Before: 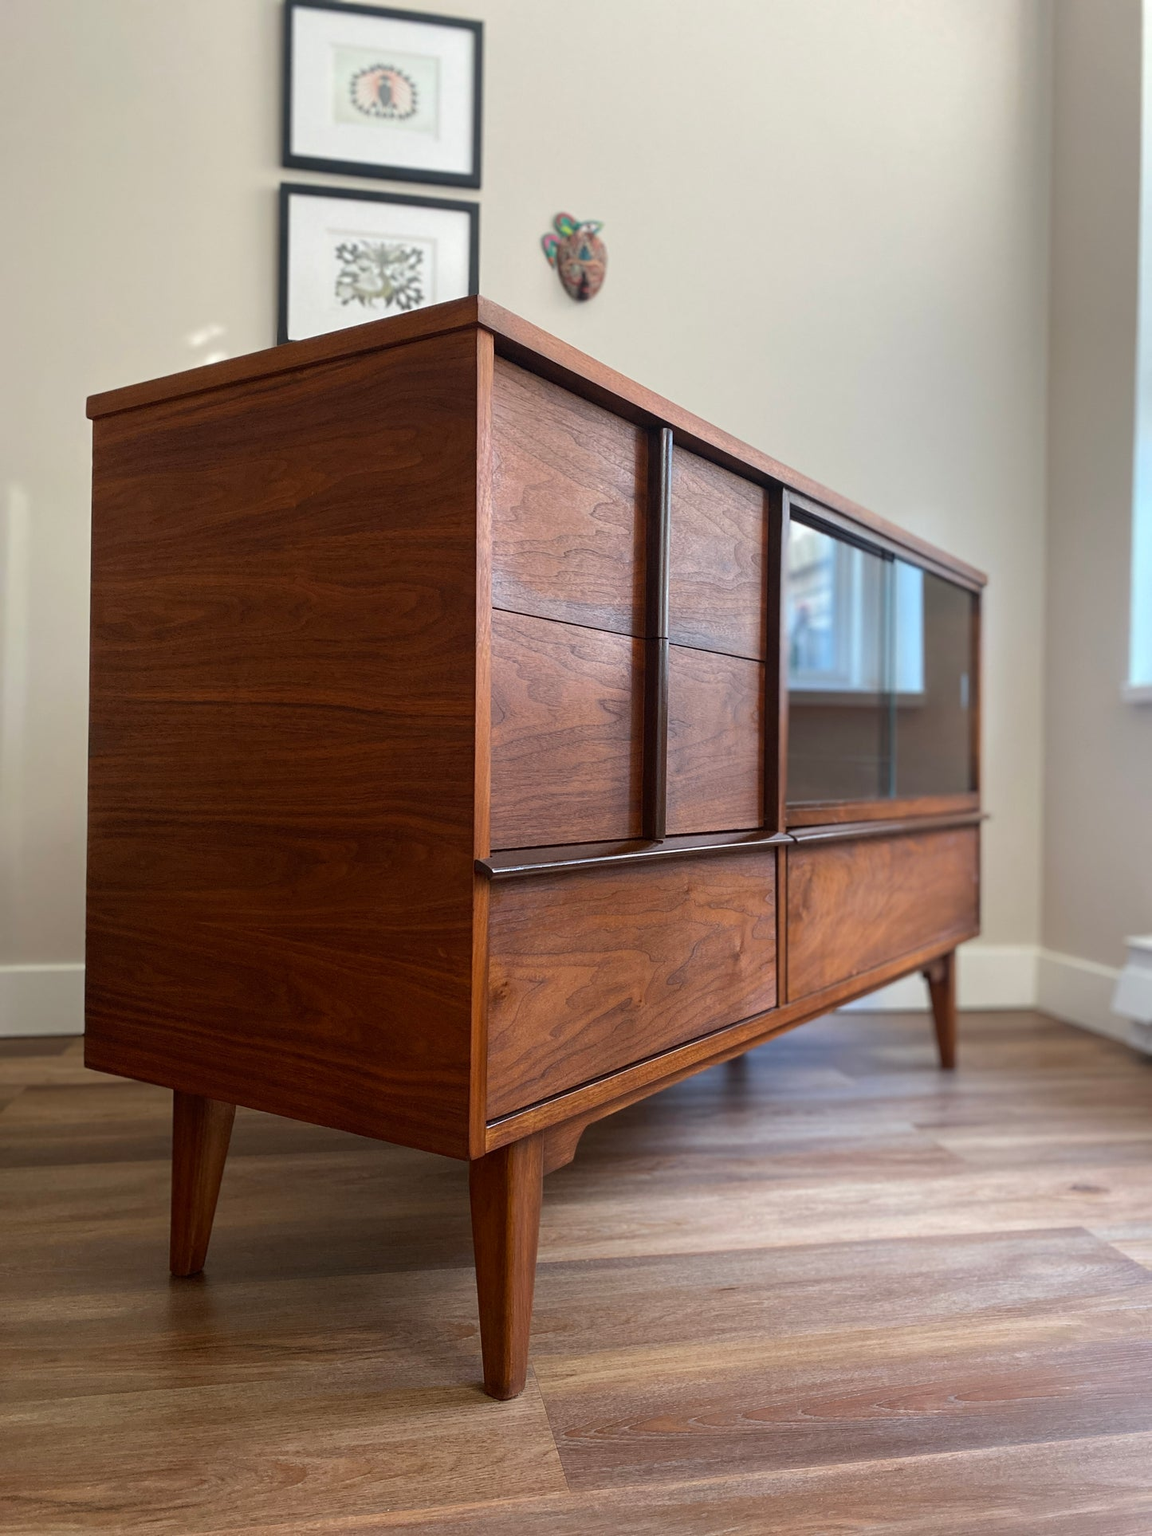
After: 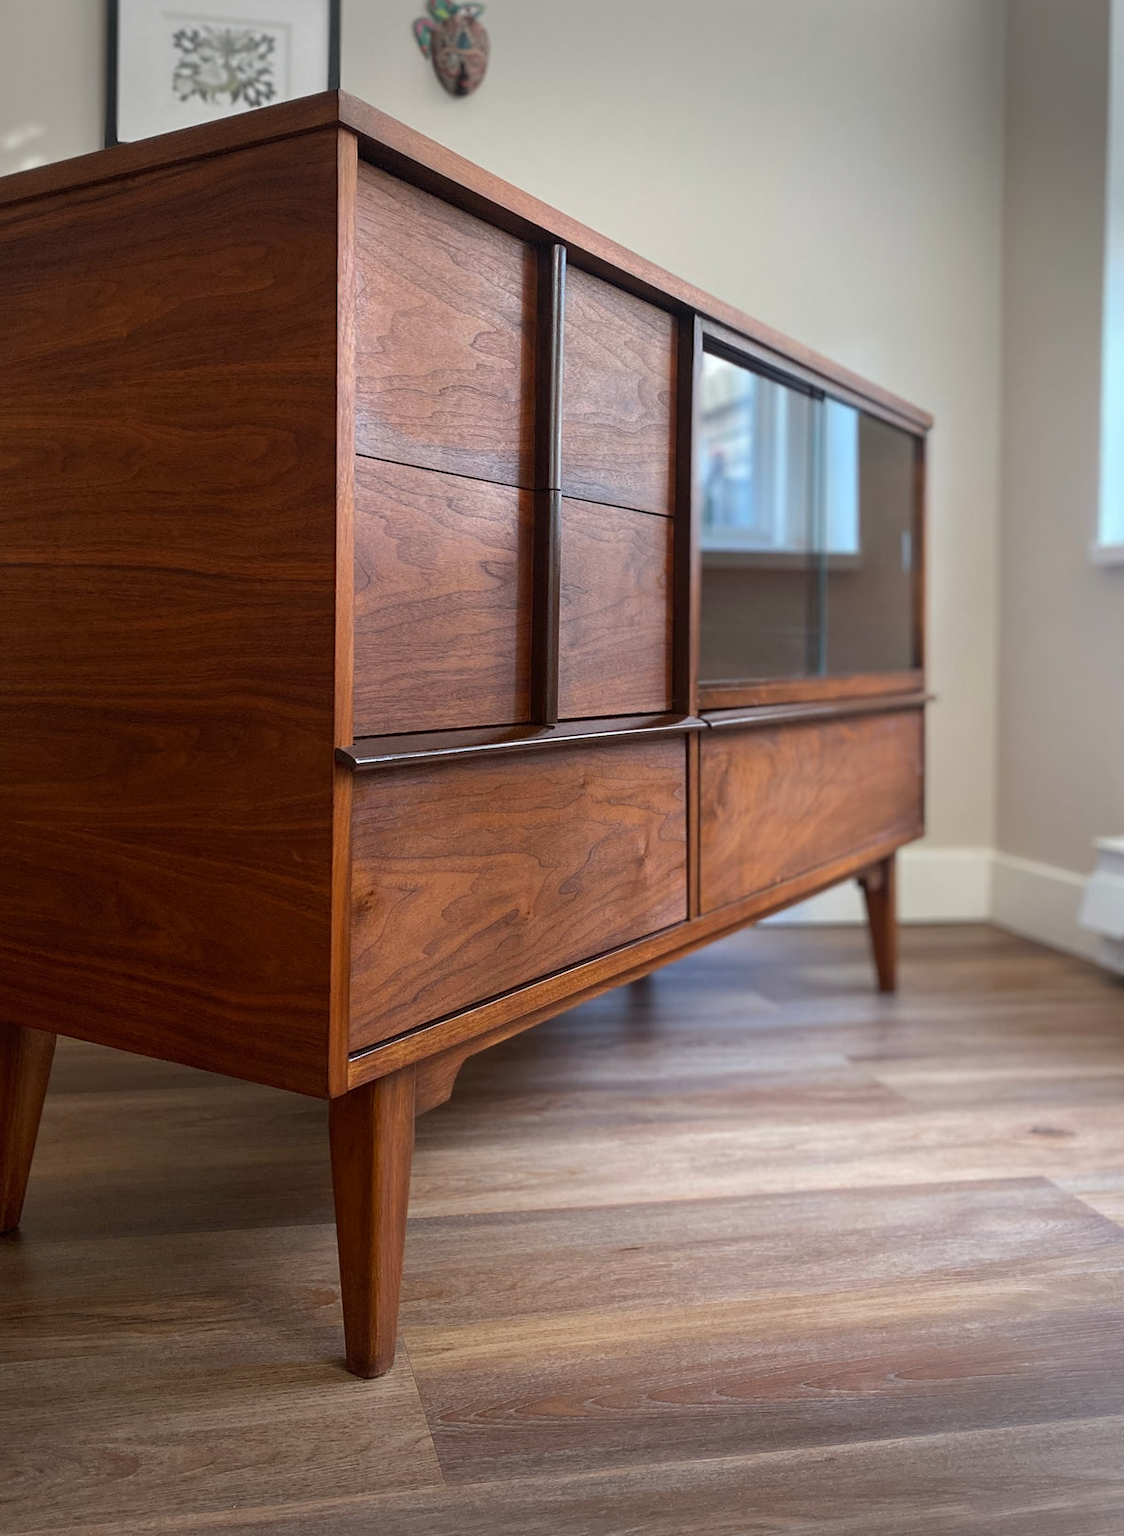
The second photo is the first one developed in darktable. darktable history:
vignetting: fall-off start 100%, brightness -0.406, saturation -0.3, width/height ratio 1.324, dithering 8-bit output, unbound false
crop: left 16.315%, top 14.246%
